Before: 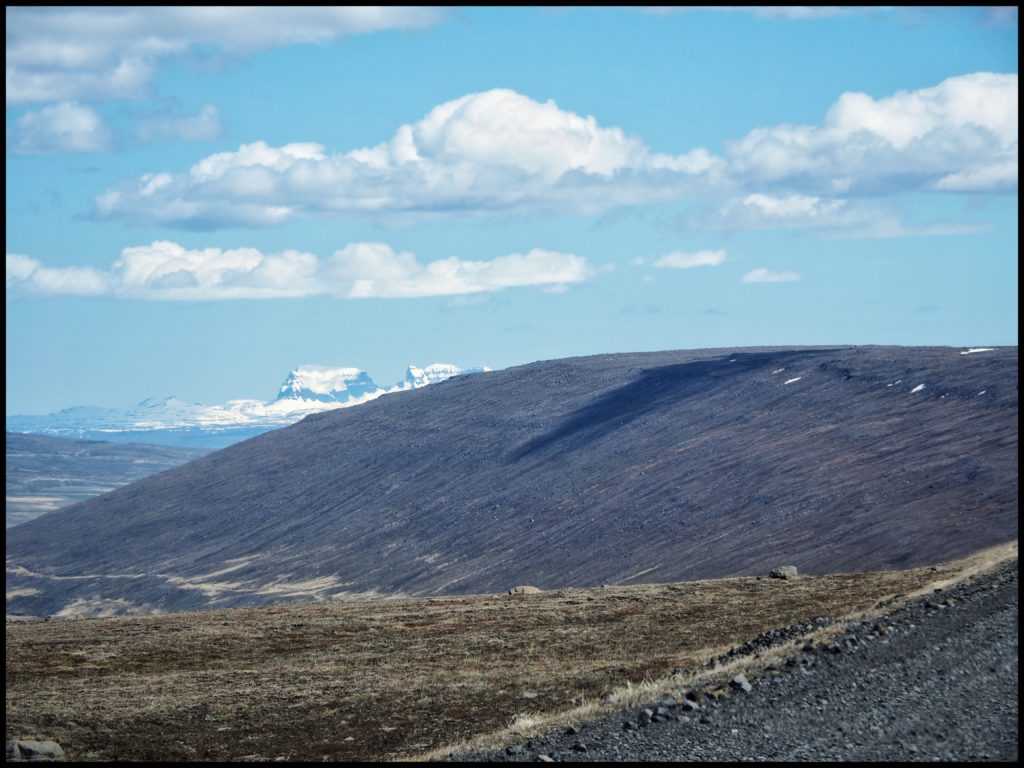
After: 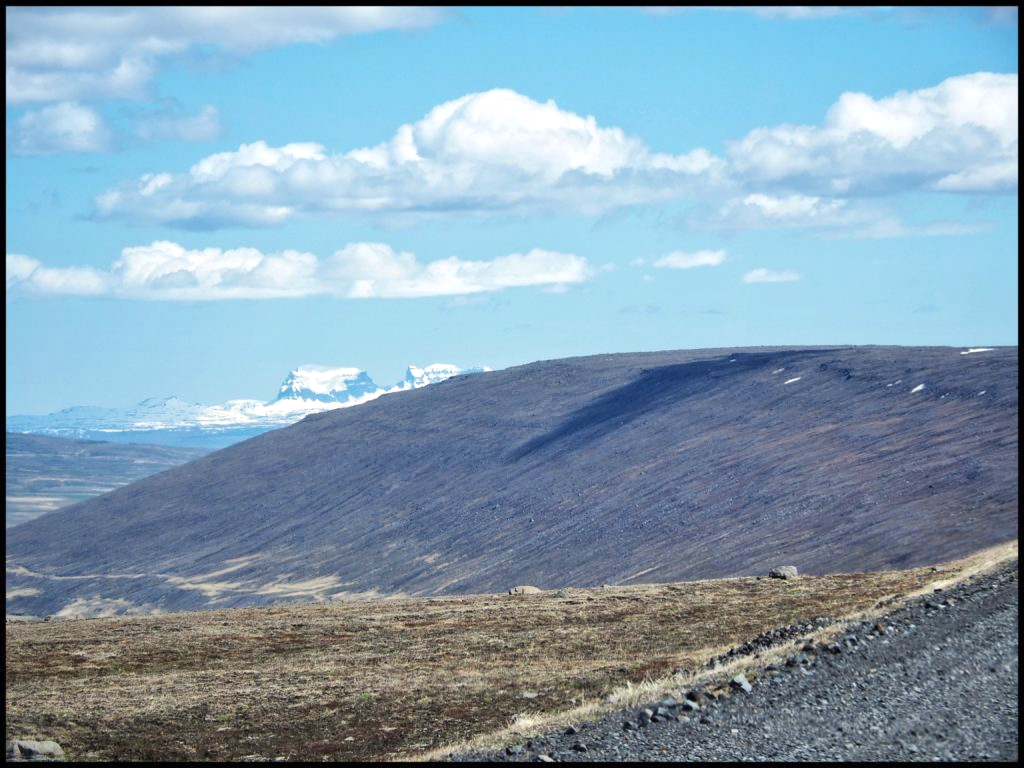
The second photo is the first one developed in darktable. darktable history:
tone equalizer: -7 EV 0.156 EV, -6 EV 0.56 EV, -5 EV 1.19 EV, -4 EV 1.3 EV, -3 EV 1.16 EV, -2 EV 0.6 EV, -1 EV 0.16 EV, smoothing diameter 24.91%, edges refinement/feathering 7.77, preserve details guided filter
exposure: exposure 0.2 EV, compensate highlight preservation false
